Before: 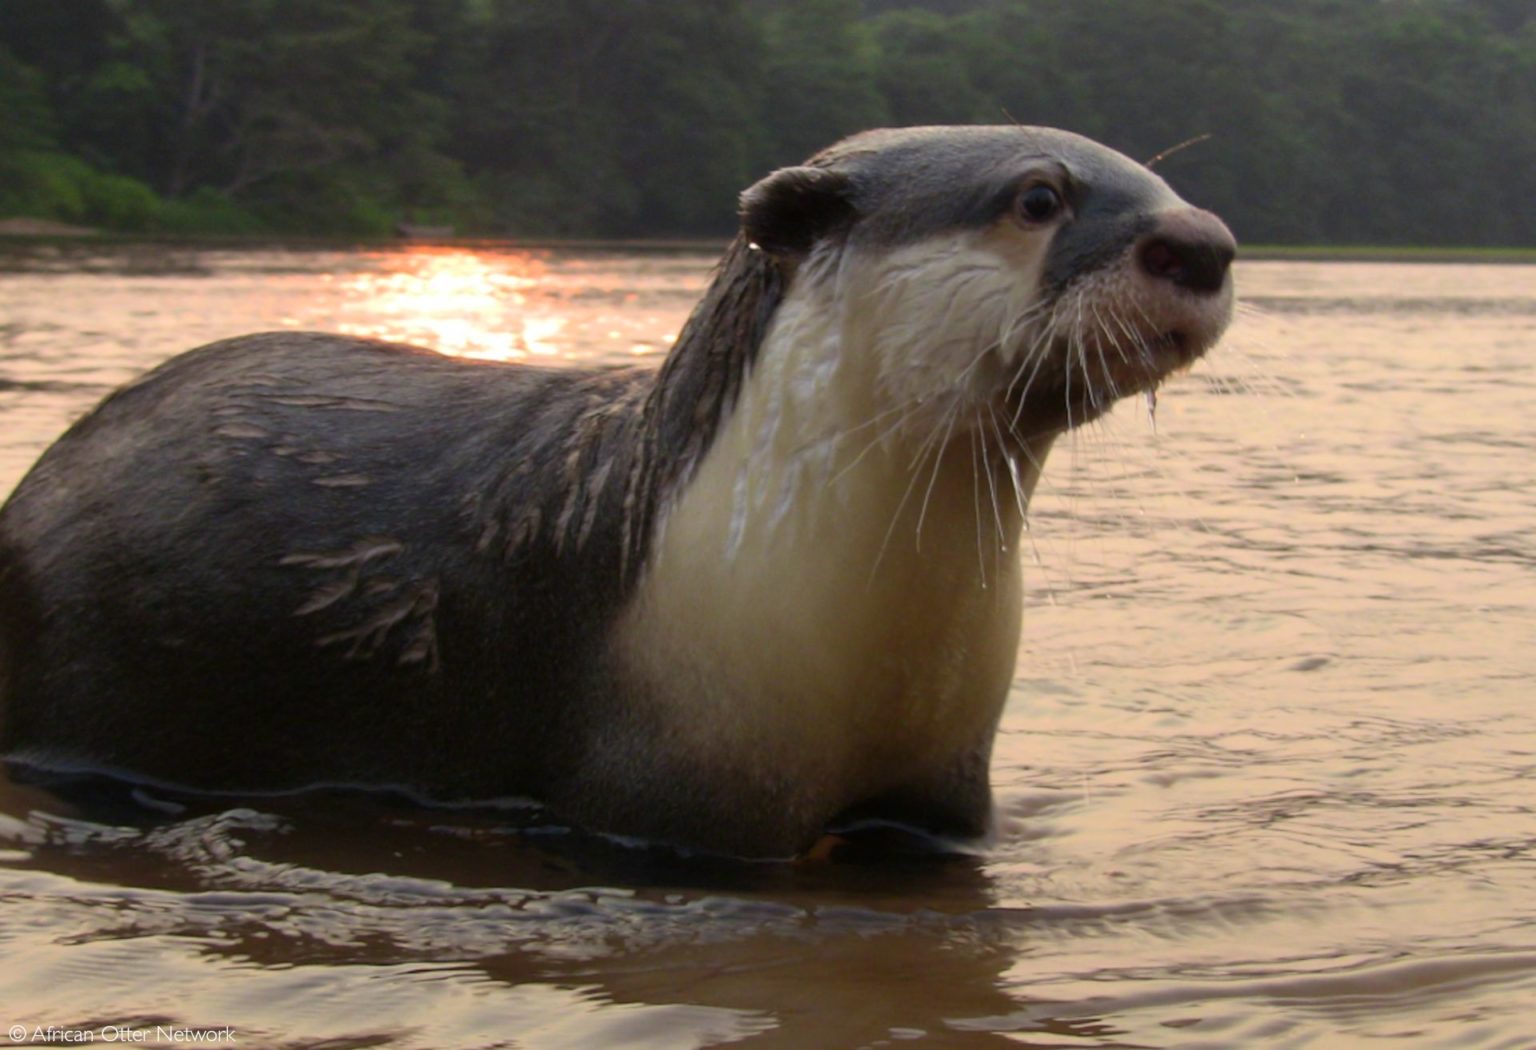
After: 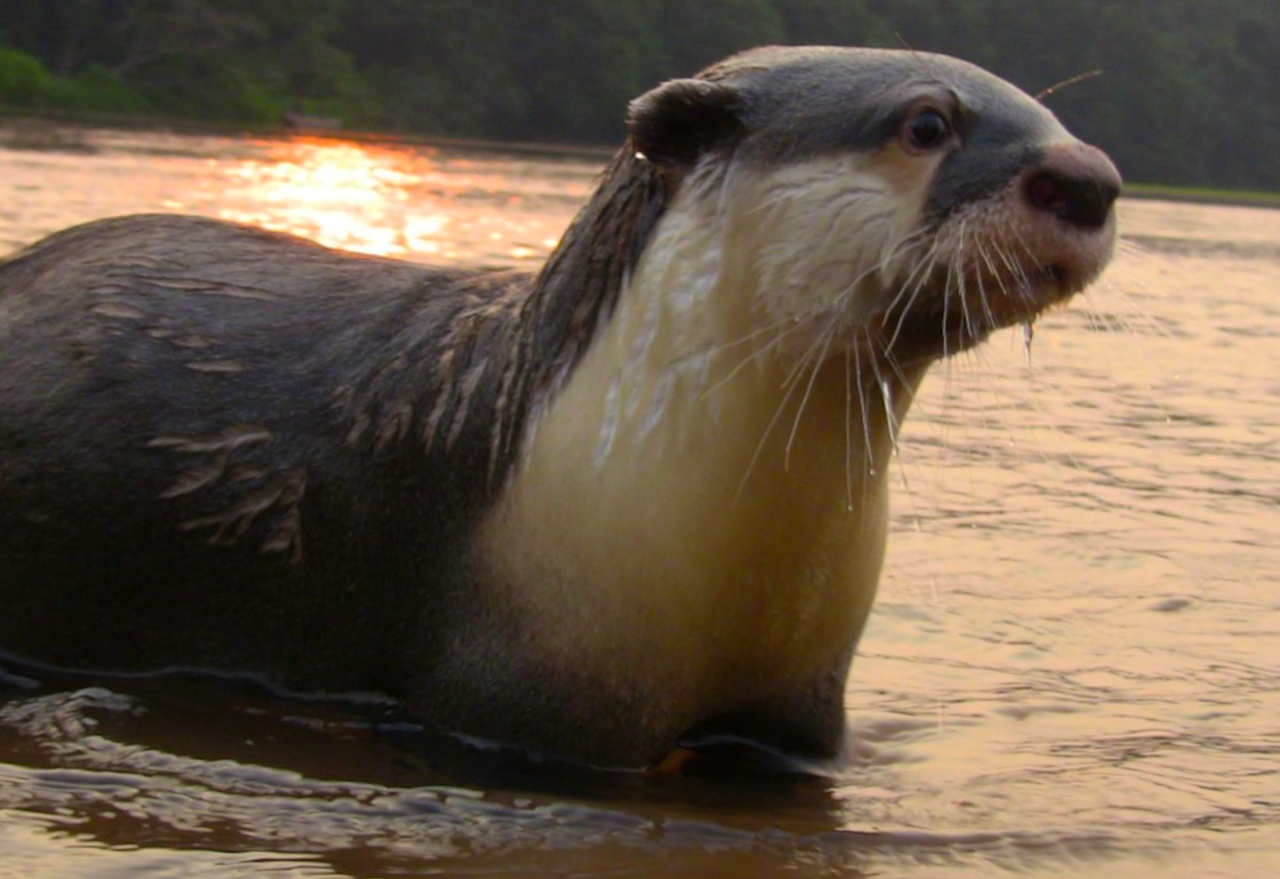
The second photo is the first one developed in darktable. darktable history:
crop and rotate: angle -3.31°, left 5.059%, top 5.191%, right 4.632%, bottom 4.151%
contrast brightness saturation: saturation -0.056
color balance rgb: shadows lift › luminance 0.988%, shadows lift › chroma 0.243%, shadows lift › hue 20.9°, perceptual saturation grading › global saturation 31.218%
